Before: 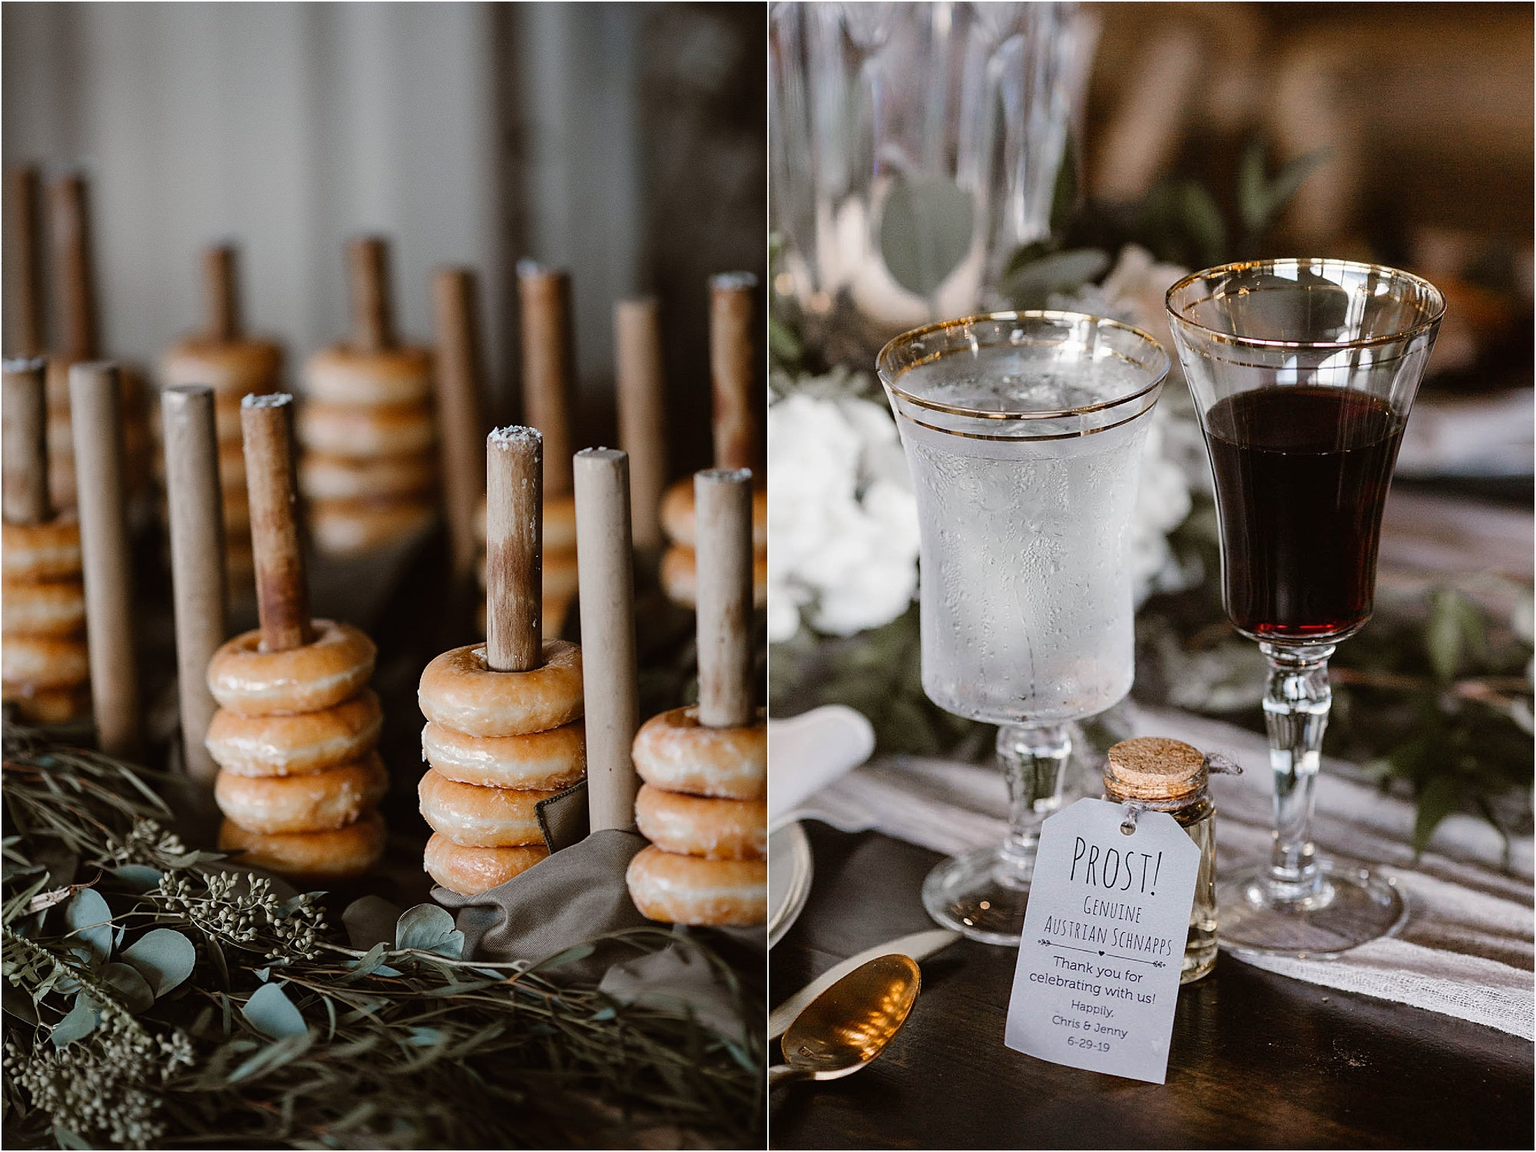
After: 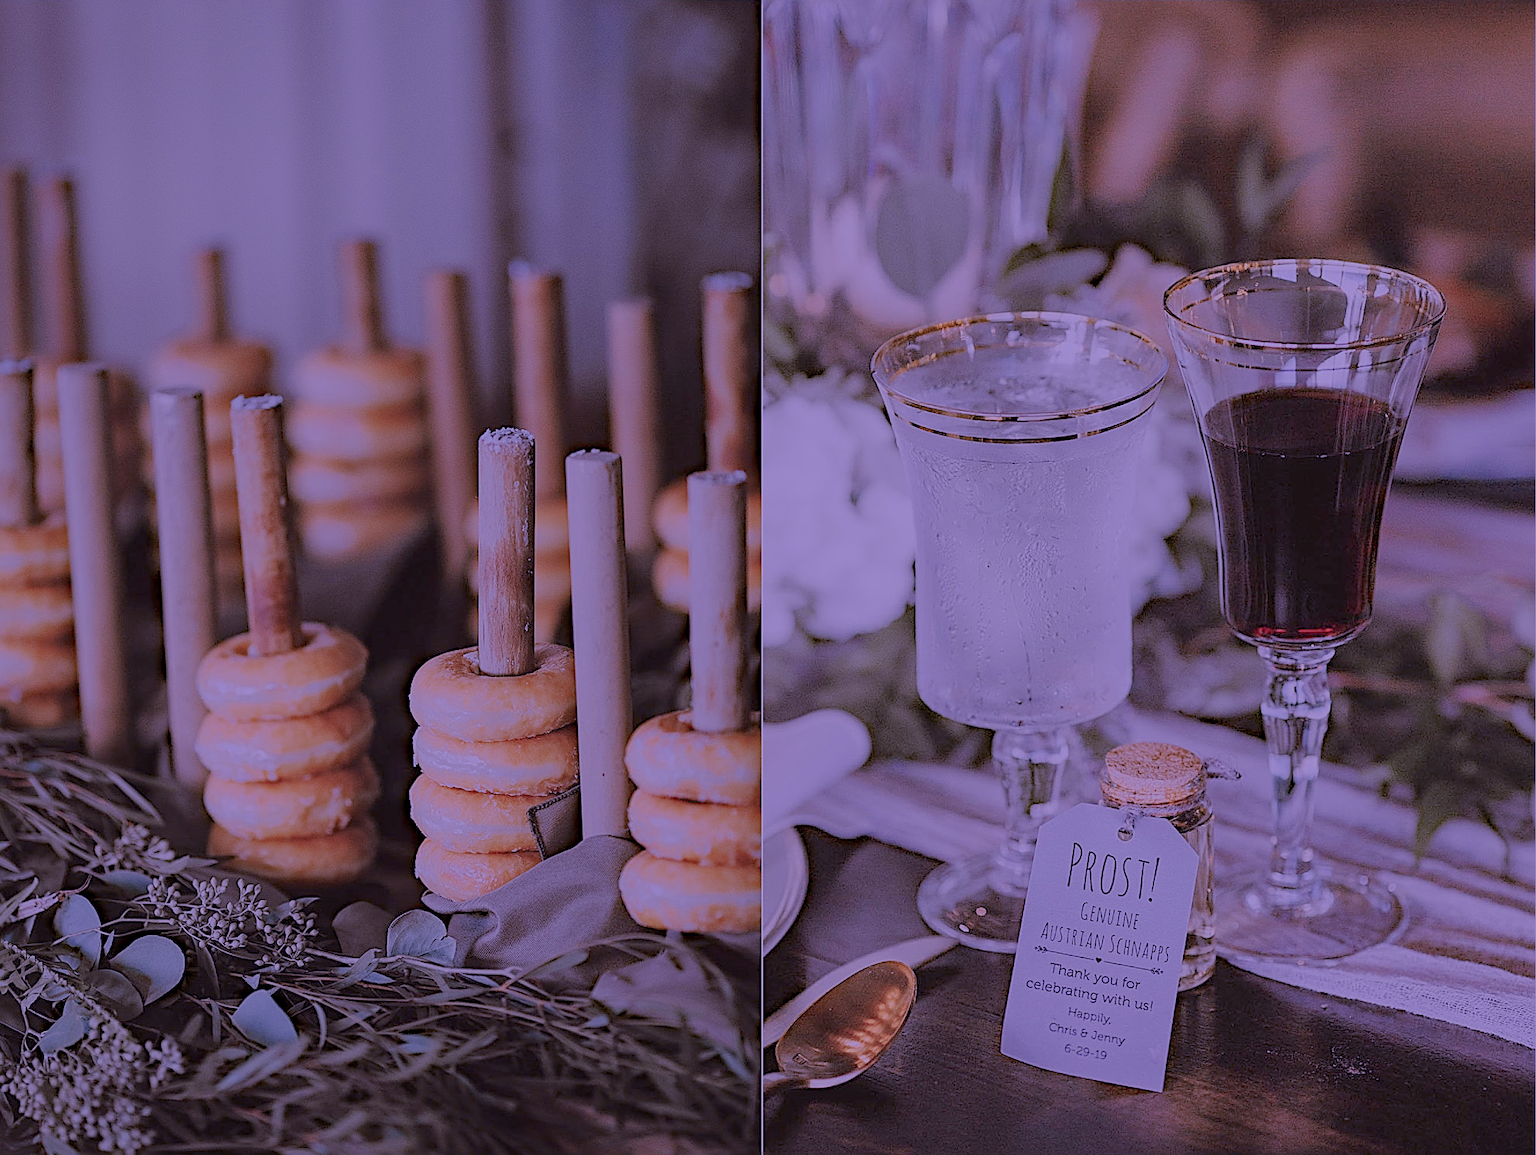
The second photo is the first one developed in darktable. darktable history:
sharpen: on, module defaults
color calibration: gray › normalize channels true, illuminant custom, x 0.38, y 0.481, temperature 4451.8 K, gamut compression 0.007
haze removal: strength 0.25, distance 0.246, compatibility mode true, adaptive false
crop and rotate: left 0.84%, top 0.253%, bottom 0.274%
filmic rgb: black relative exposure -13.99 EV, white relative exposure 7.94 EV, hardness 3.73, latitude 49.86%, contrast 0.501
